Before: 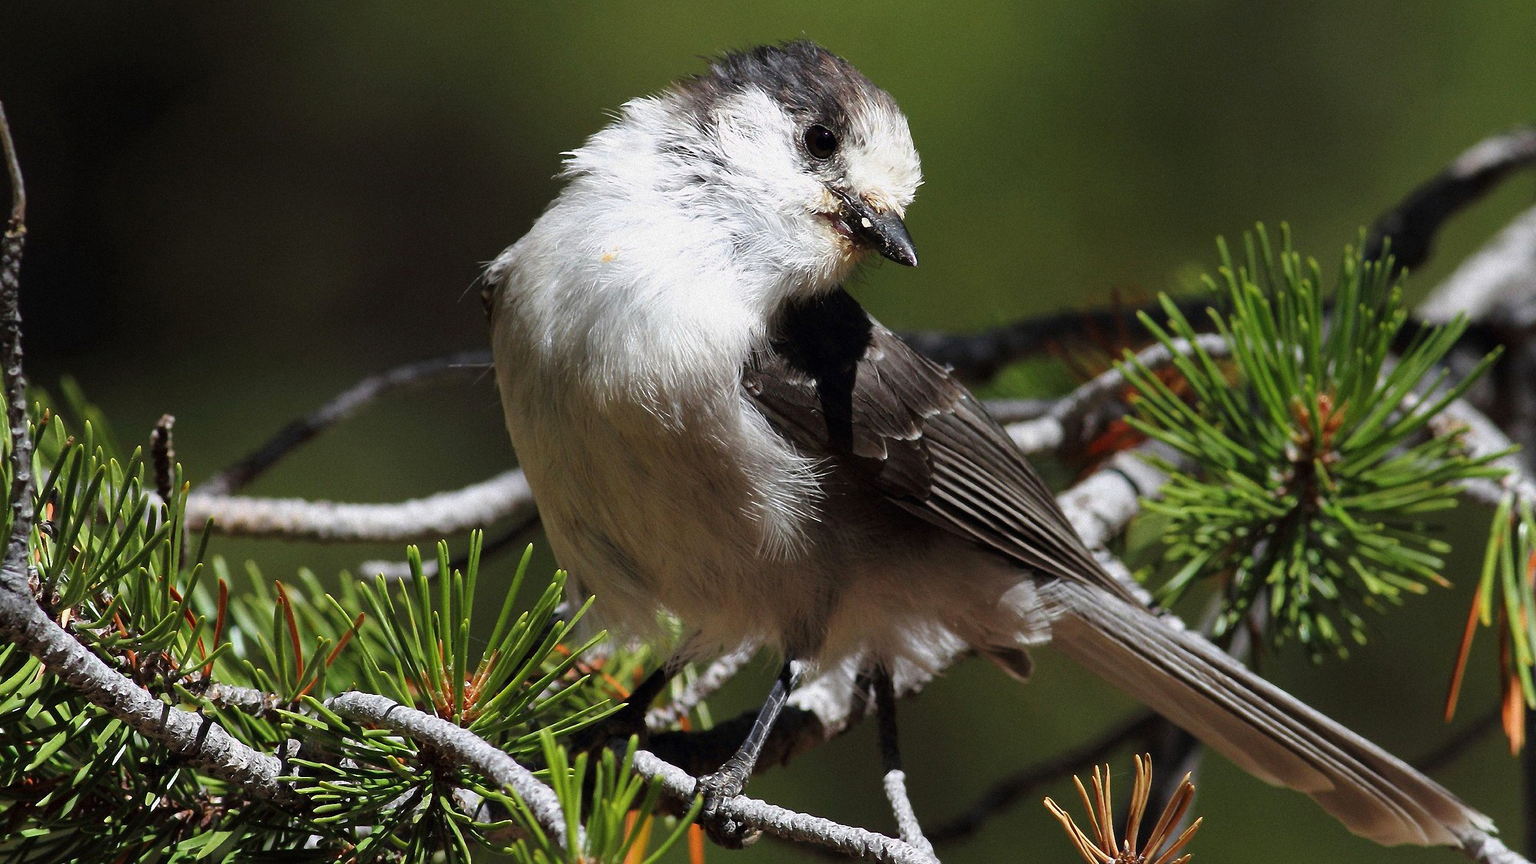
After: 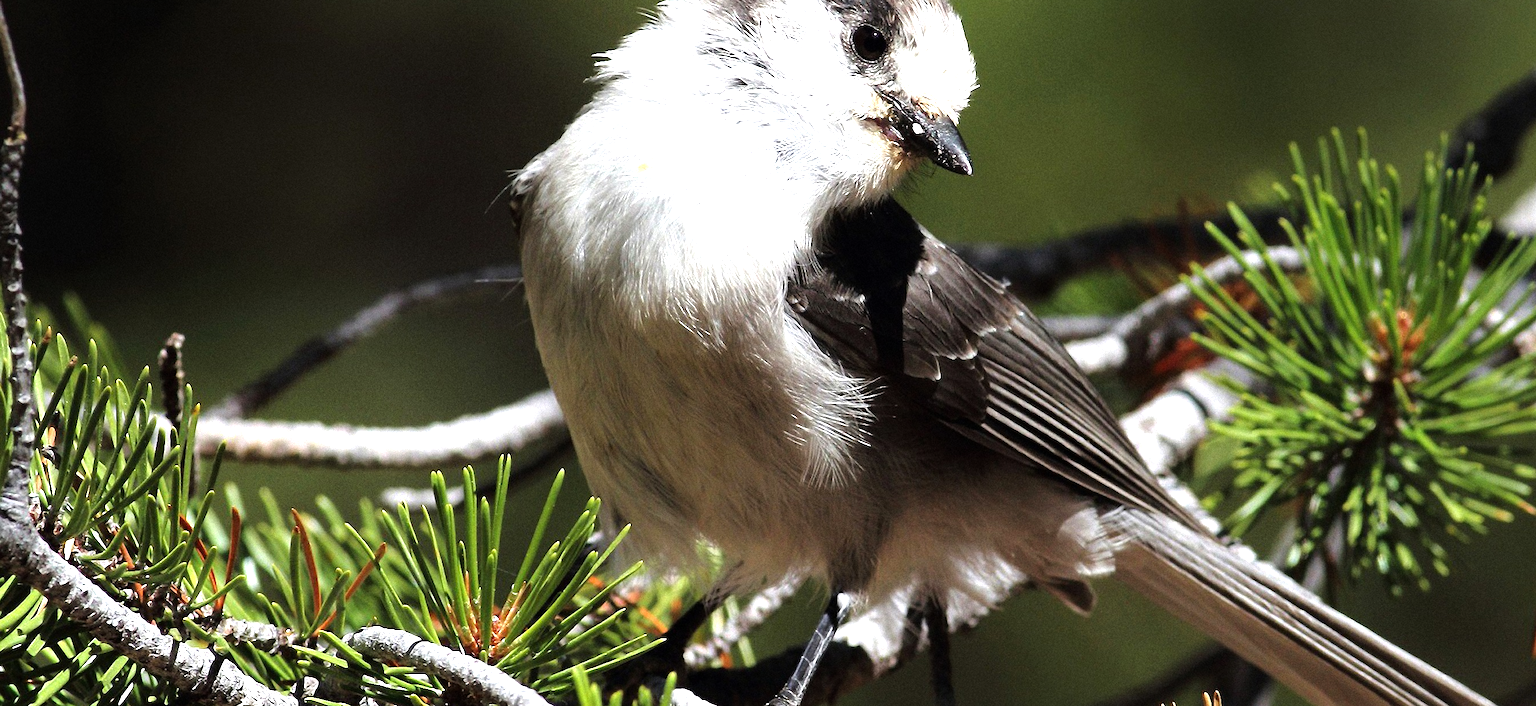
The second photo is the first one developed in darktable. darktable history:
exposure: exposure 0.297 EV, compensate exposure bias true, compensate highlight preservation false
crop and rotate: angle 0.062°, top 11.69%, right 5.536%, bottom 11.035%
tone equalizer: -8 EV -0.719 EV, -7 EV -0.688 EV, -6 EV -0.602 EV, -5 EV -0.396 EV, -3 EV 0.395 EV, -2 EV 0.6 EV, -1 EV 0.685 EV, +0 EV 0.735 EV, mask exposure compensation -0.485 EV
